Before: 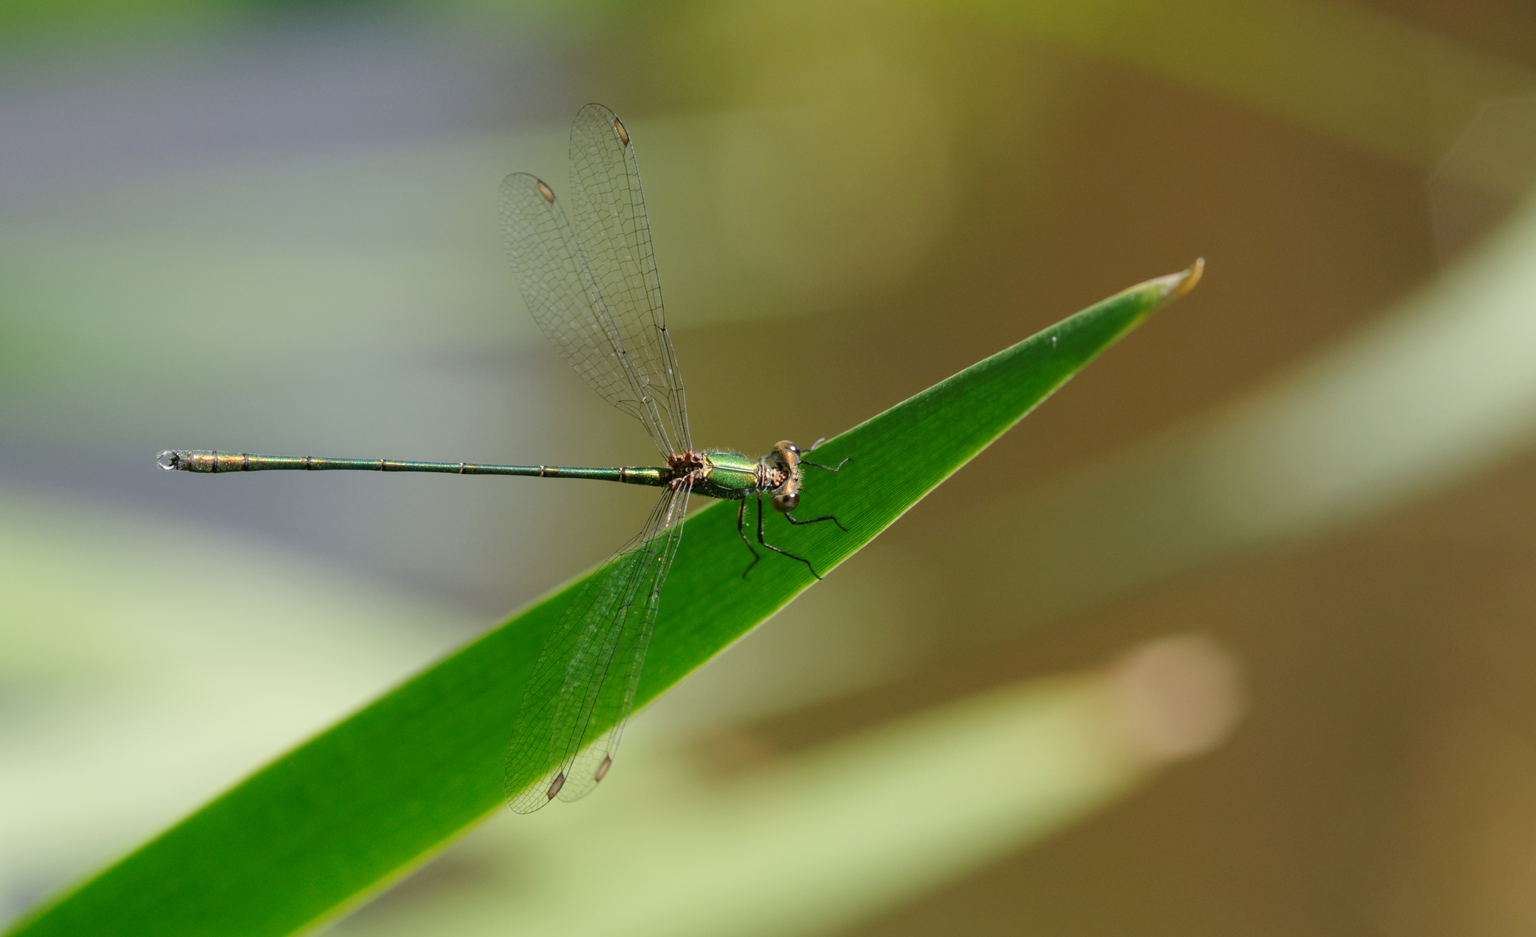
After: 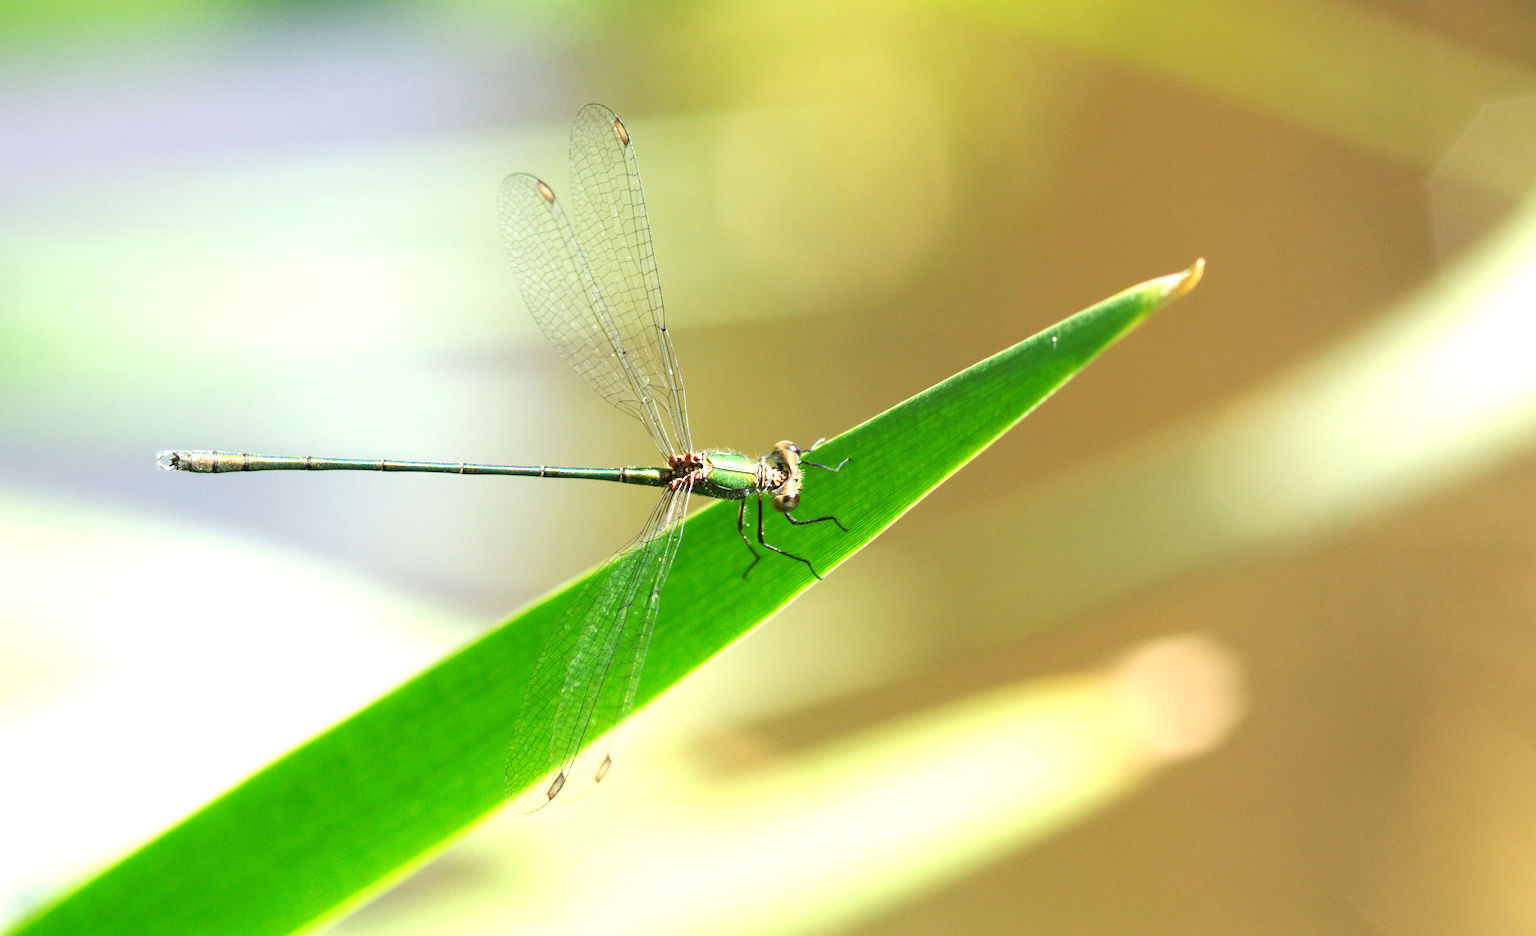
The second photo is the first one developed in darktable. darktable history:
exposure: exposure 1.518 EV, compensate exposure bias true, compensate highlight preservation false
